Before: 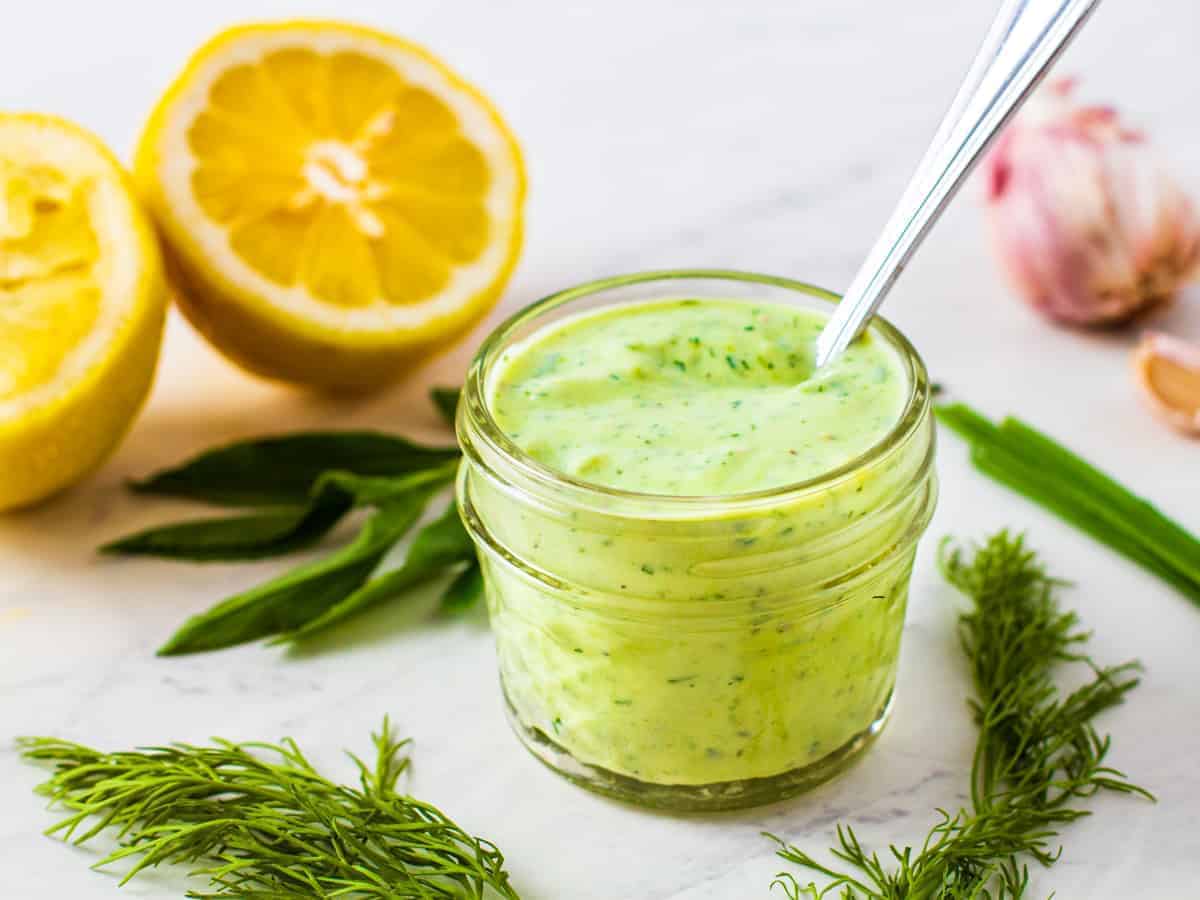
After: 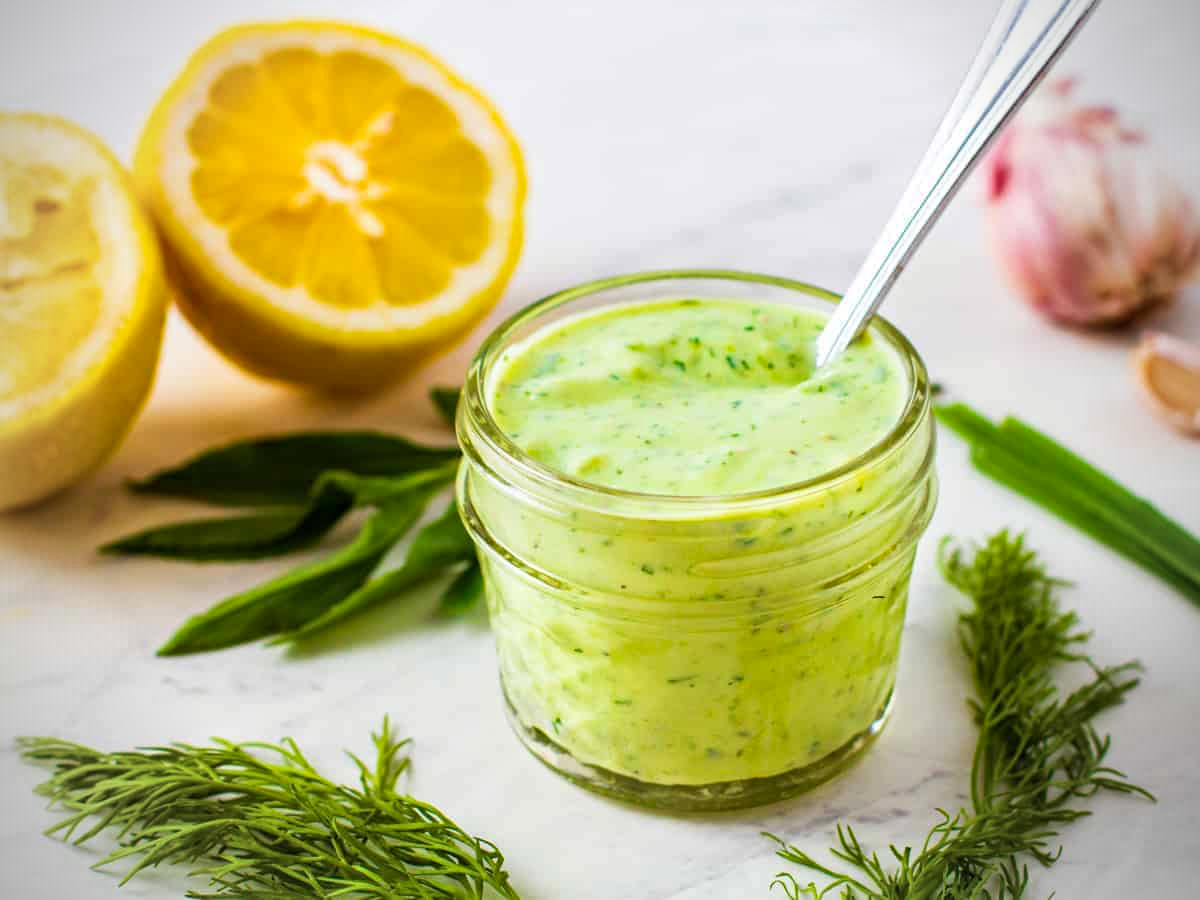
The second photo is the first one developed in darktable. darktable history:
vignetting: on, module defaults
haze removal: compatibility mode true, adaptive false
